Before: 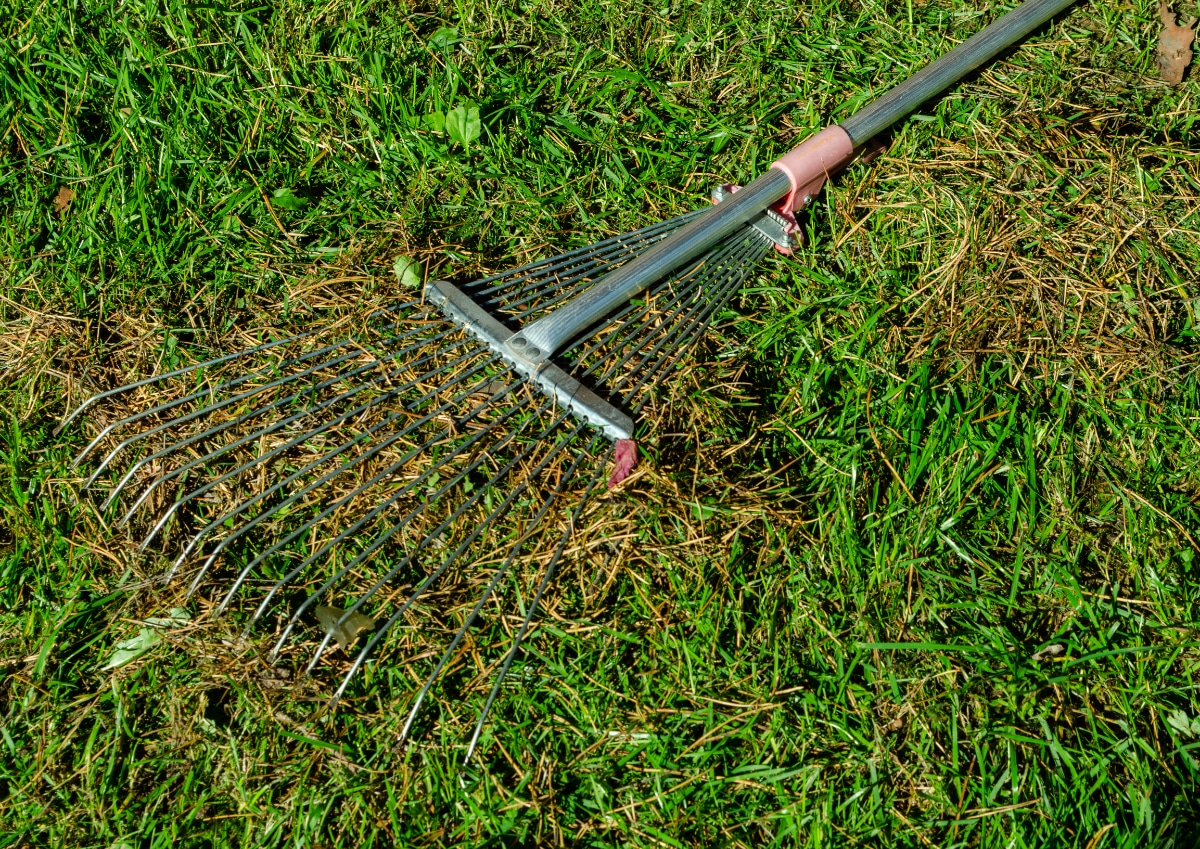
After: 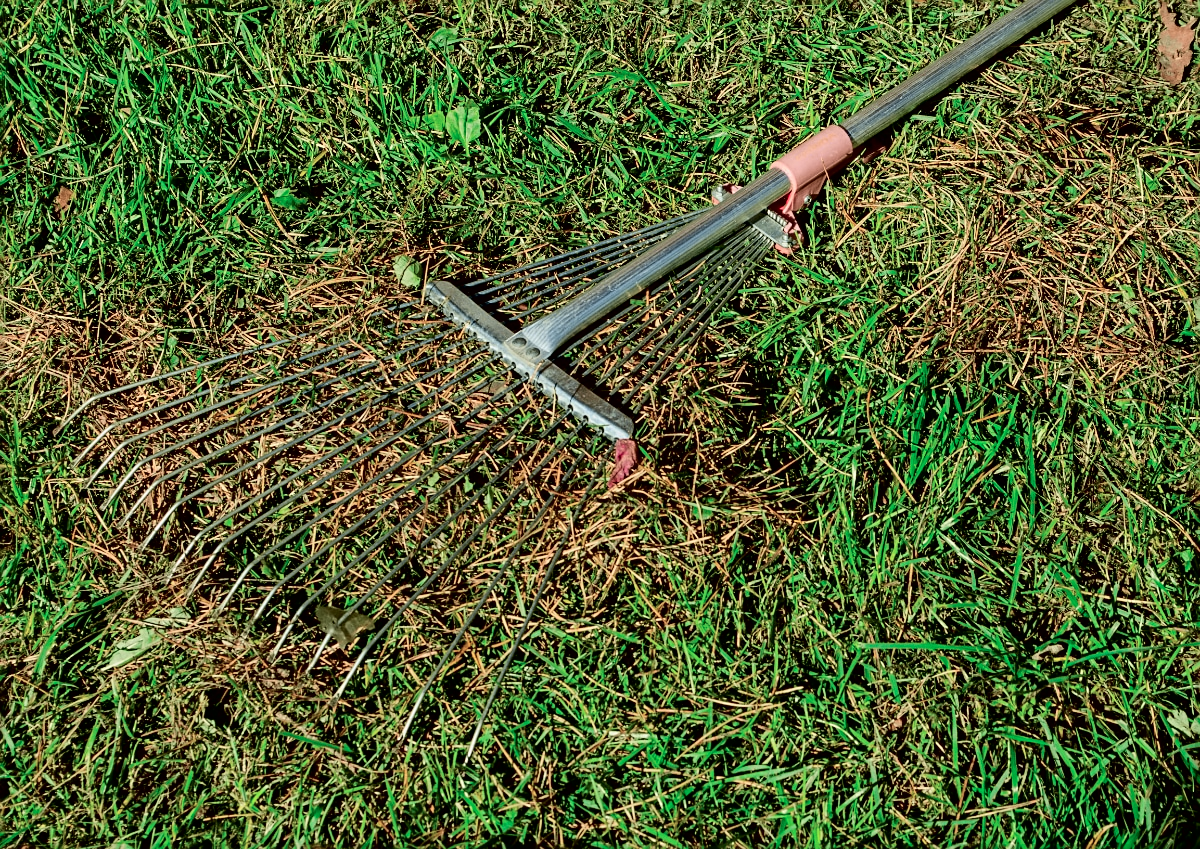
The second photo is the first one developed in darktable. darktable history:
sharpen: on, module defaults
tone curve: curves: ch0 [(0, 0) (0.049, 0.01) (0.154, 0.081) (0.491, 0.519) (0.748, 0.765) (1, 0.919)]; ch1 [(0, 0) (0.172, 0.123) (0.317, 0.272) (0.401, 0.422) (0.489, 0.496) (0.531, 0.557) (0.615, 0.612) (0.741, 0.783) (1, 1)]; ch2 [(0, 0) (0.411, 0.424) (0.483, 0.478) (0.544, 0.56) (0.686, 0.638) (1, 1)], color space Lab, independent channels
shadows and highlights: shadows -23.14, highlights 46.71, soften with gaussian
